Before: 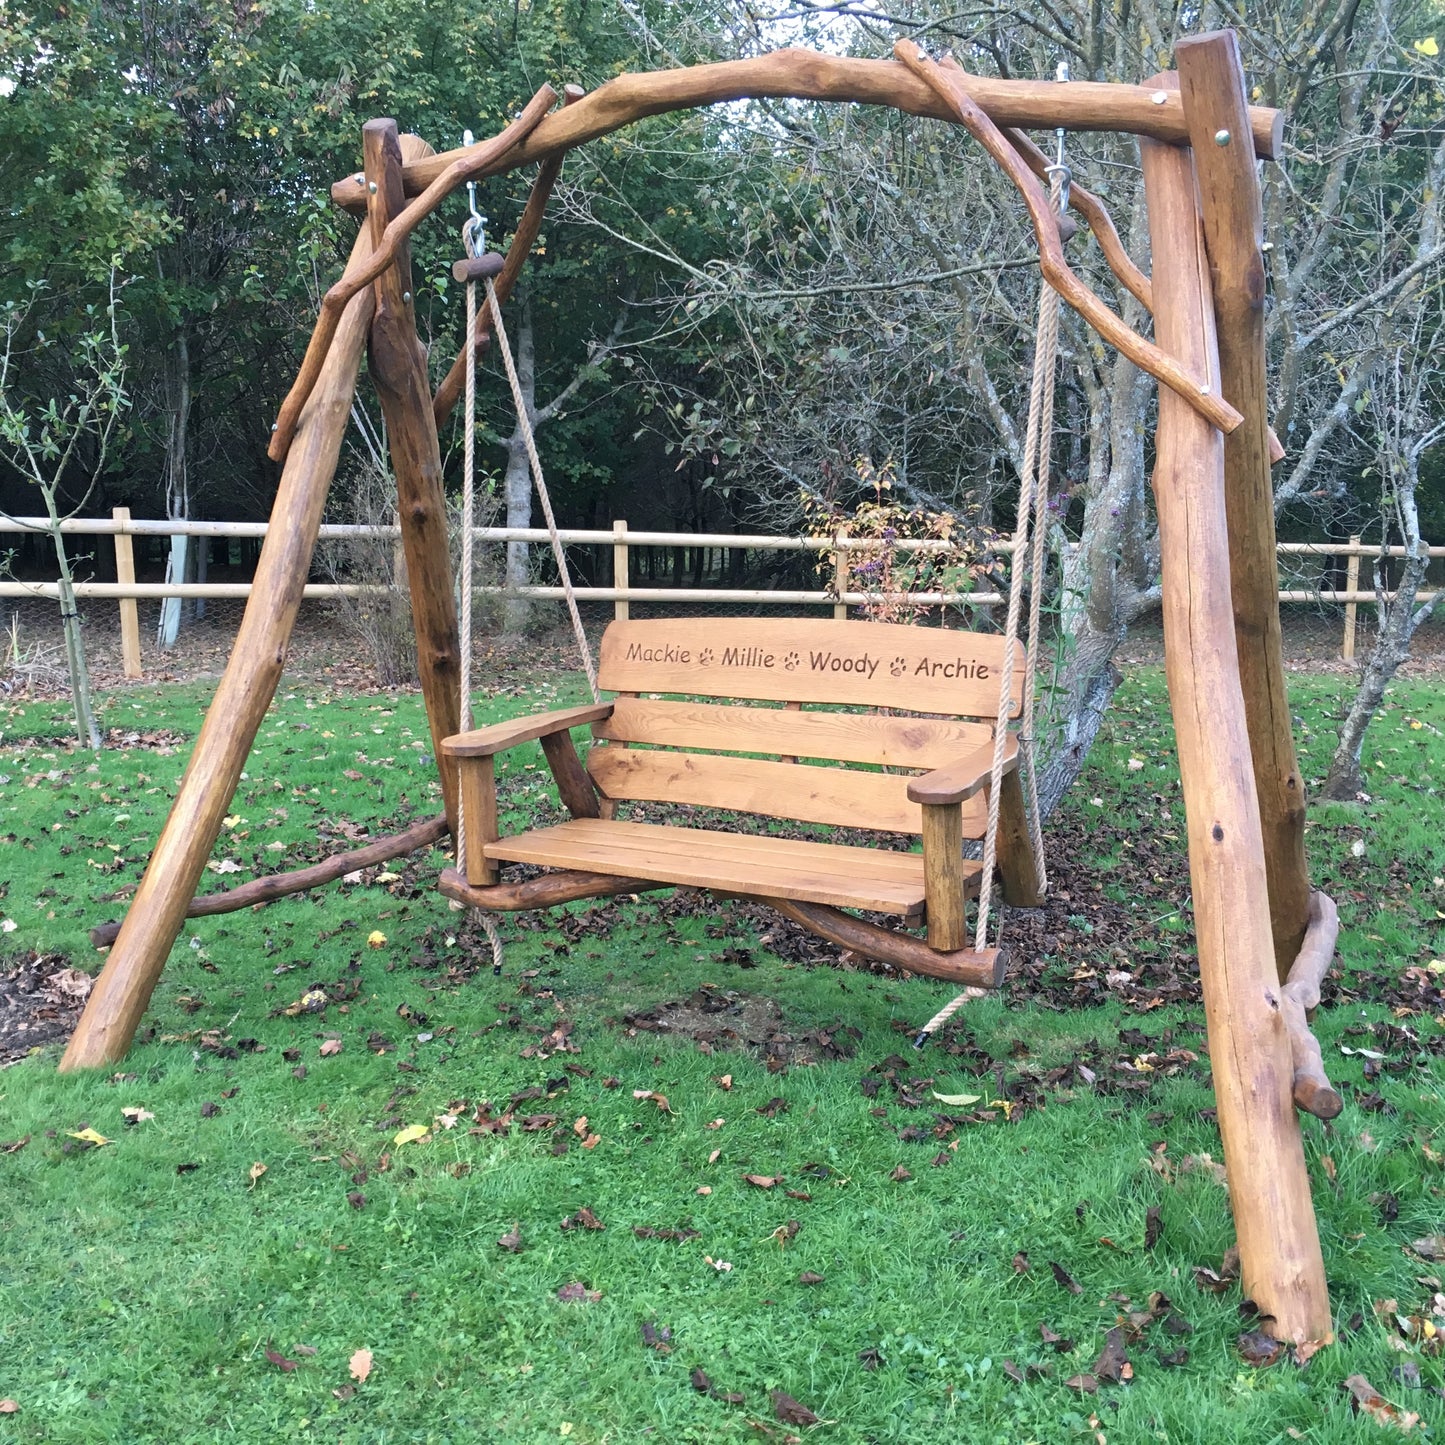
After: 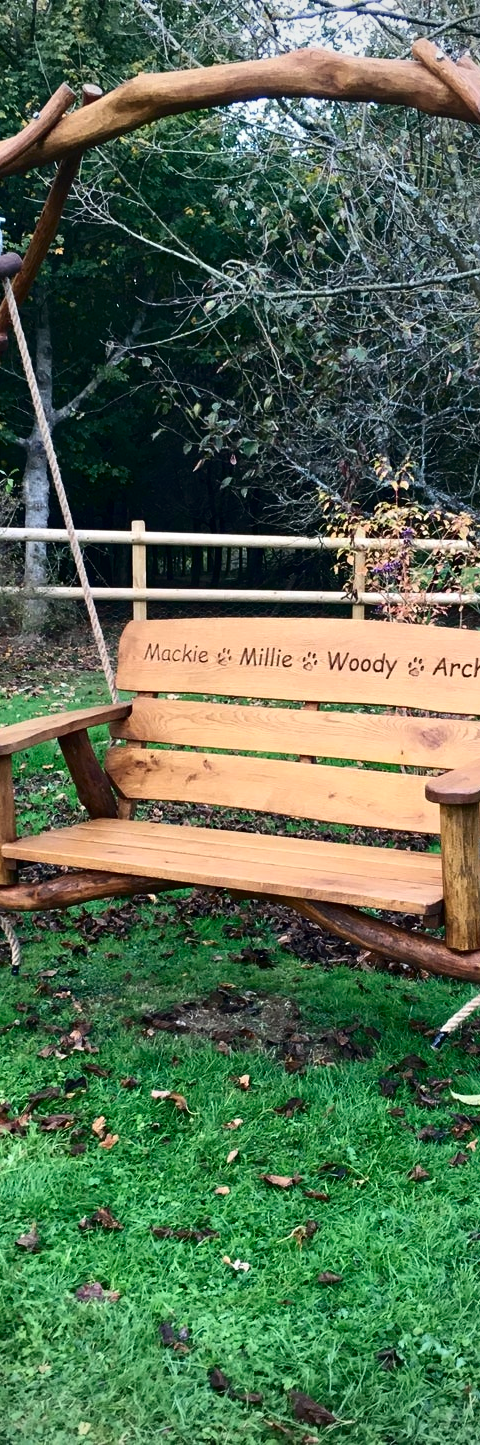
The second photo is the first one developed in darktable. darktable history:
vignetting: on, module defaults
crop: left 33.36%, right 33.36%
contrast brightness saturation: contrast 0.22, brightness -0.19, saturation 0.24
